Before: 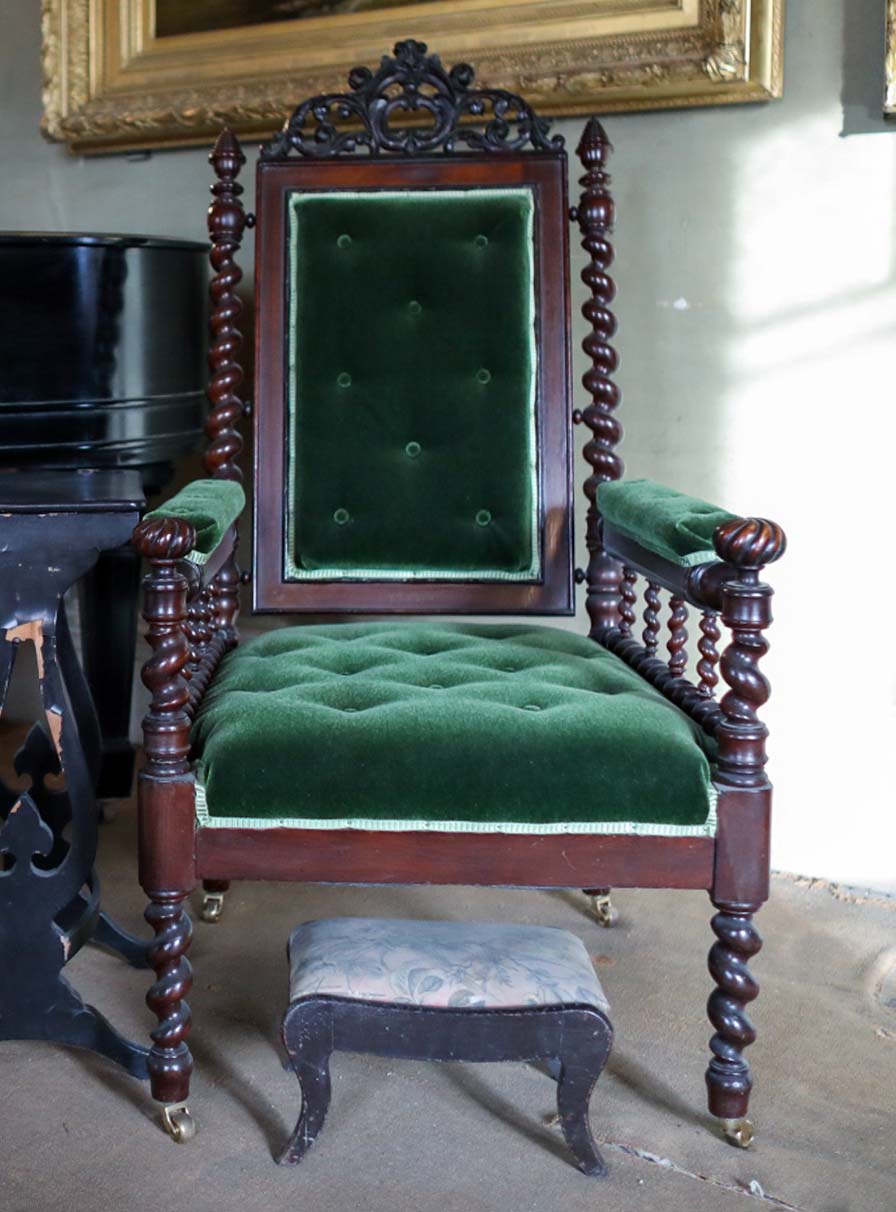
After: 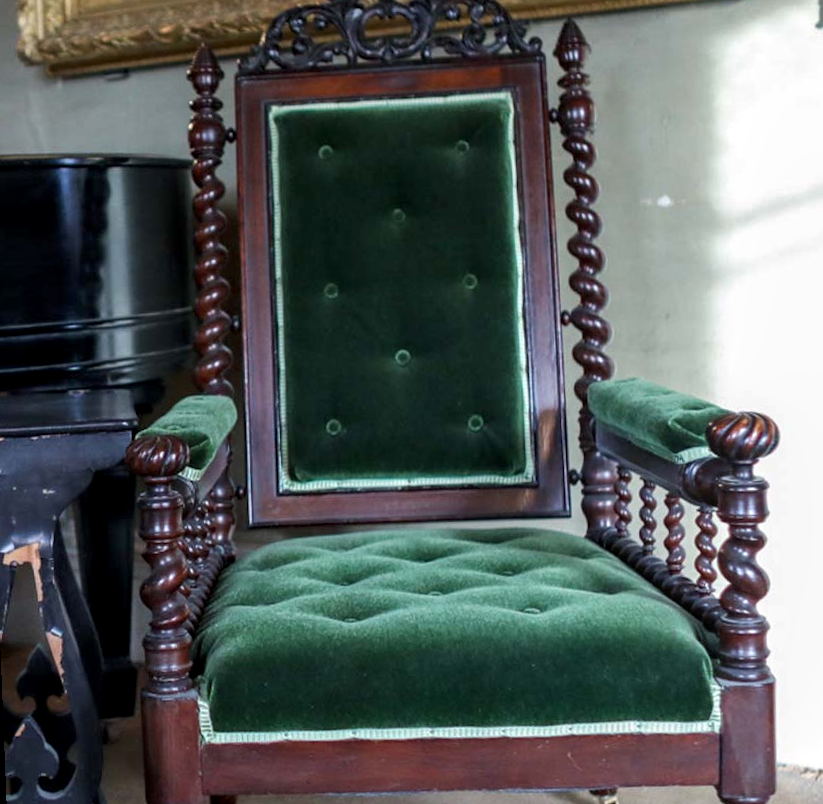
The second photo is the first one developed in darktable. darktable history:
local contrast: on, module defaults
crop: left 3.015%, top 8.969%, right 9.647%, bottom 26.457%
rotate and perspective: rotation -2.29°, automatic cropping off
